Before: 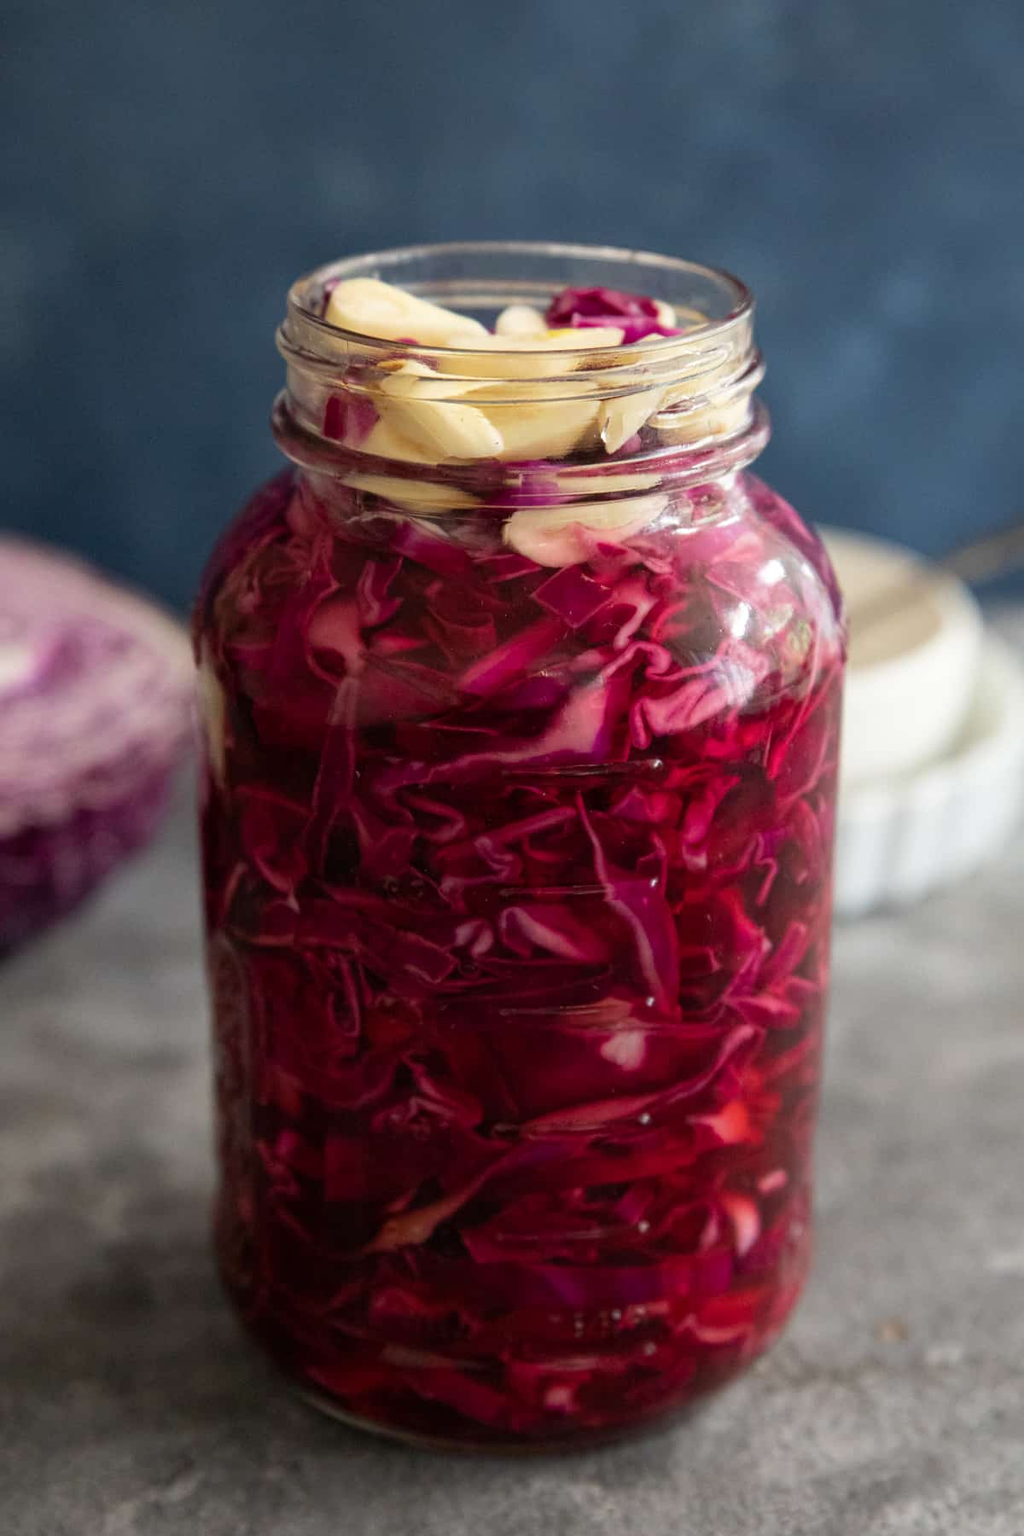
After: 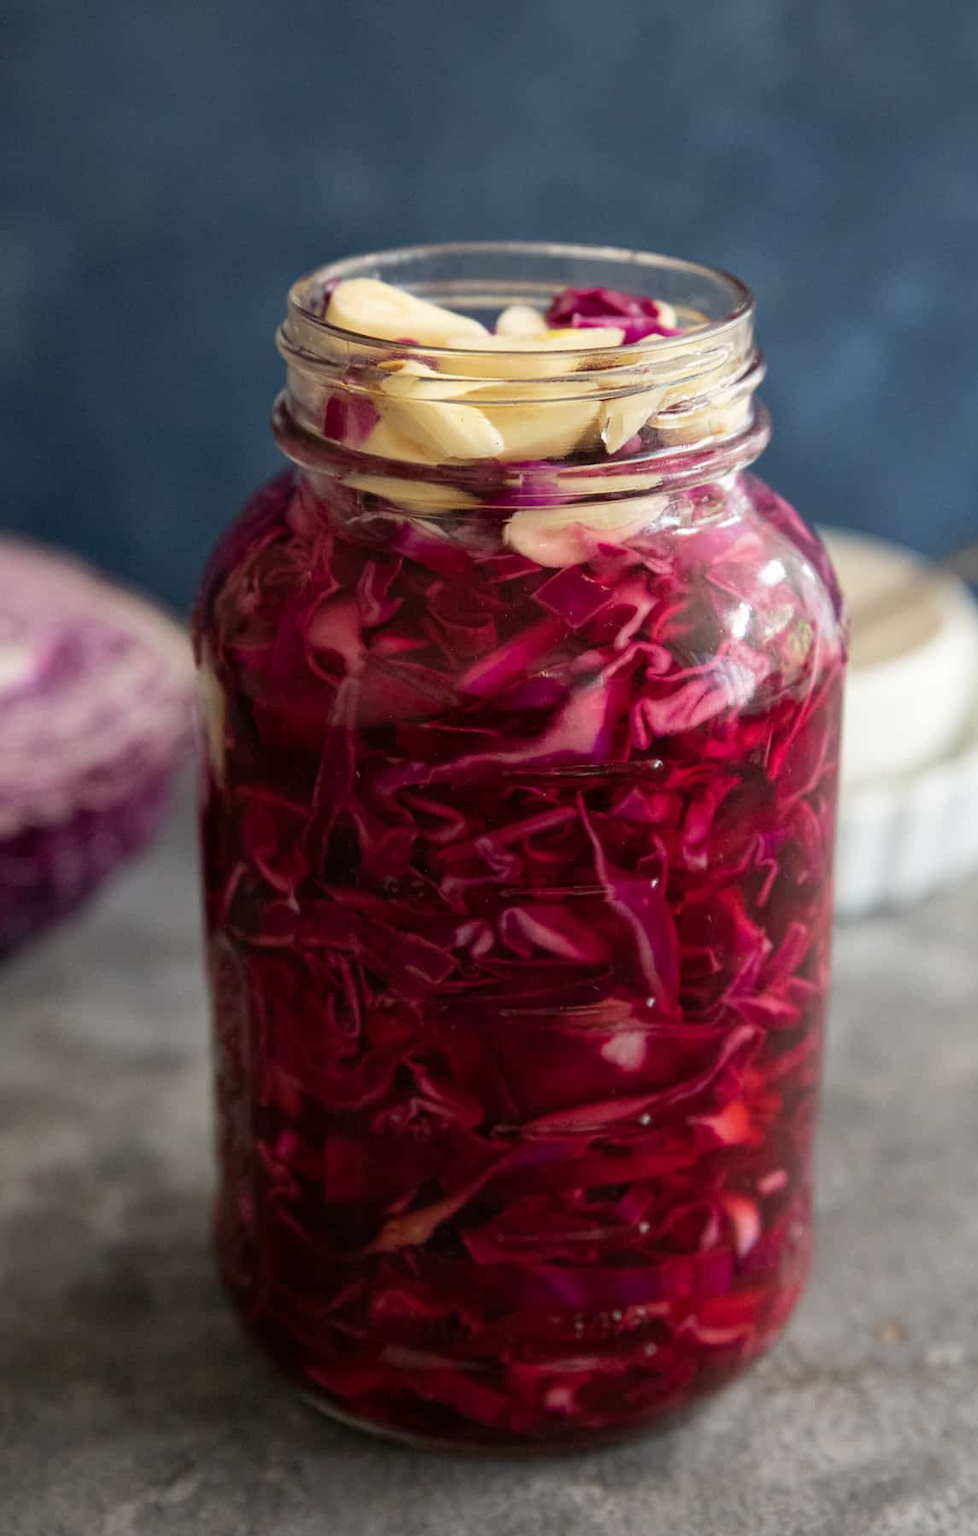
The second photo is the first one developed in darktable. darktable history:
crop: right 4.473%, bottom 0.042%
